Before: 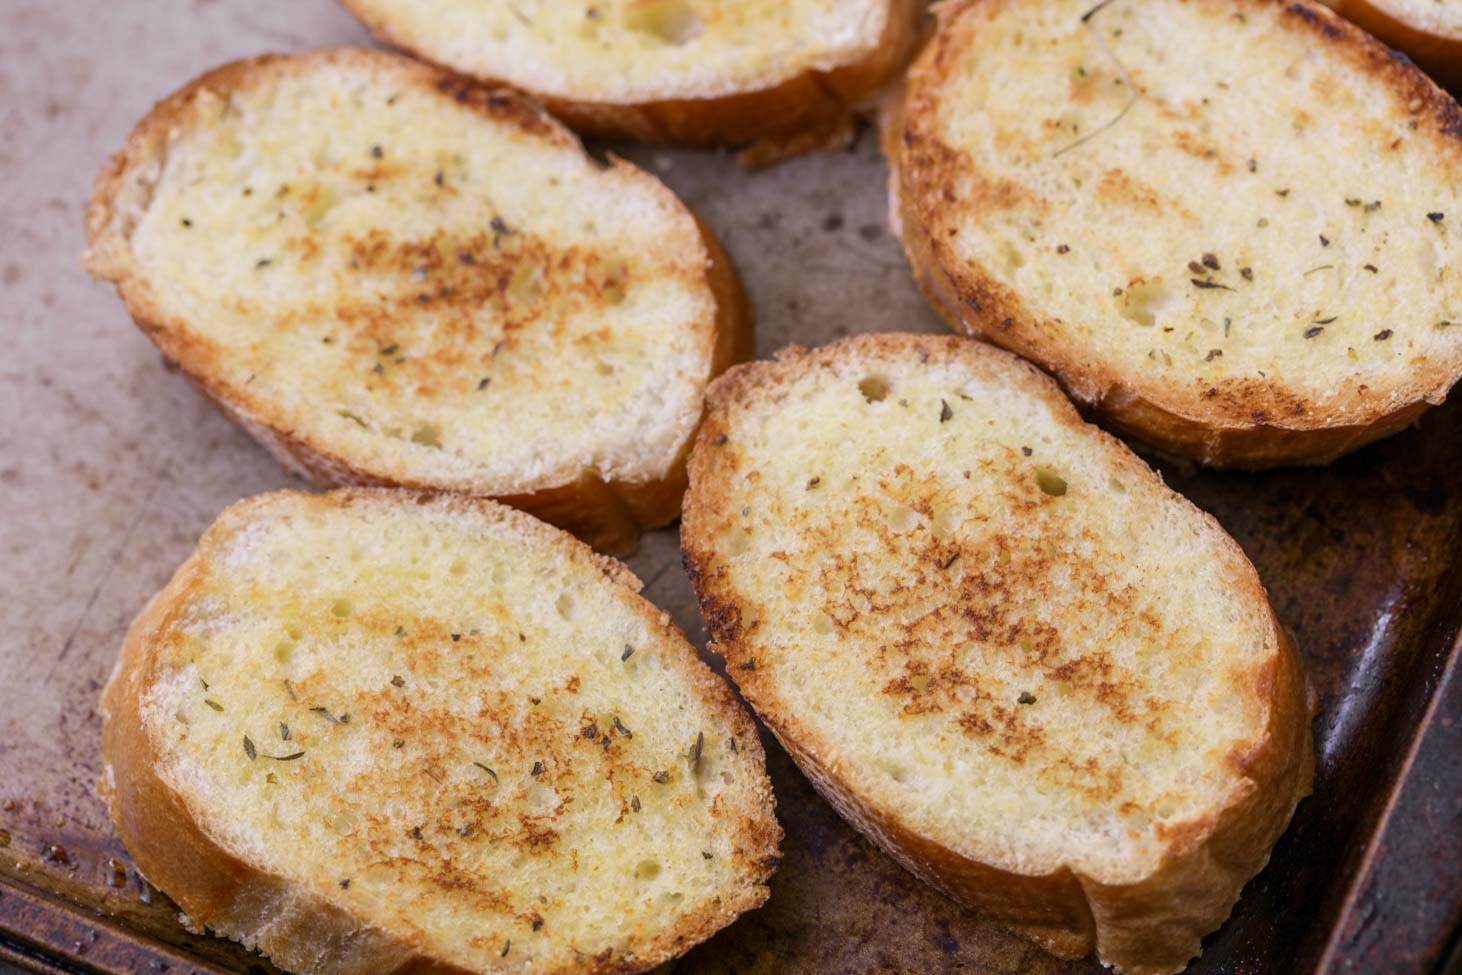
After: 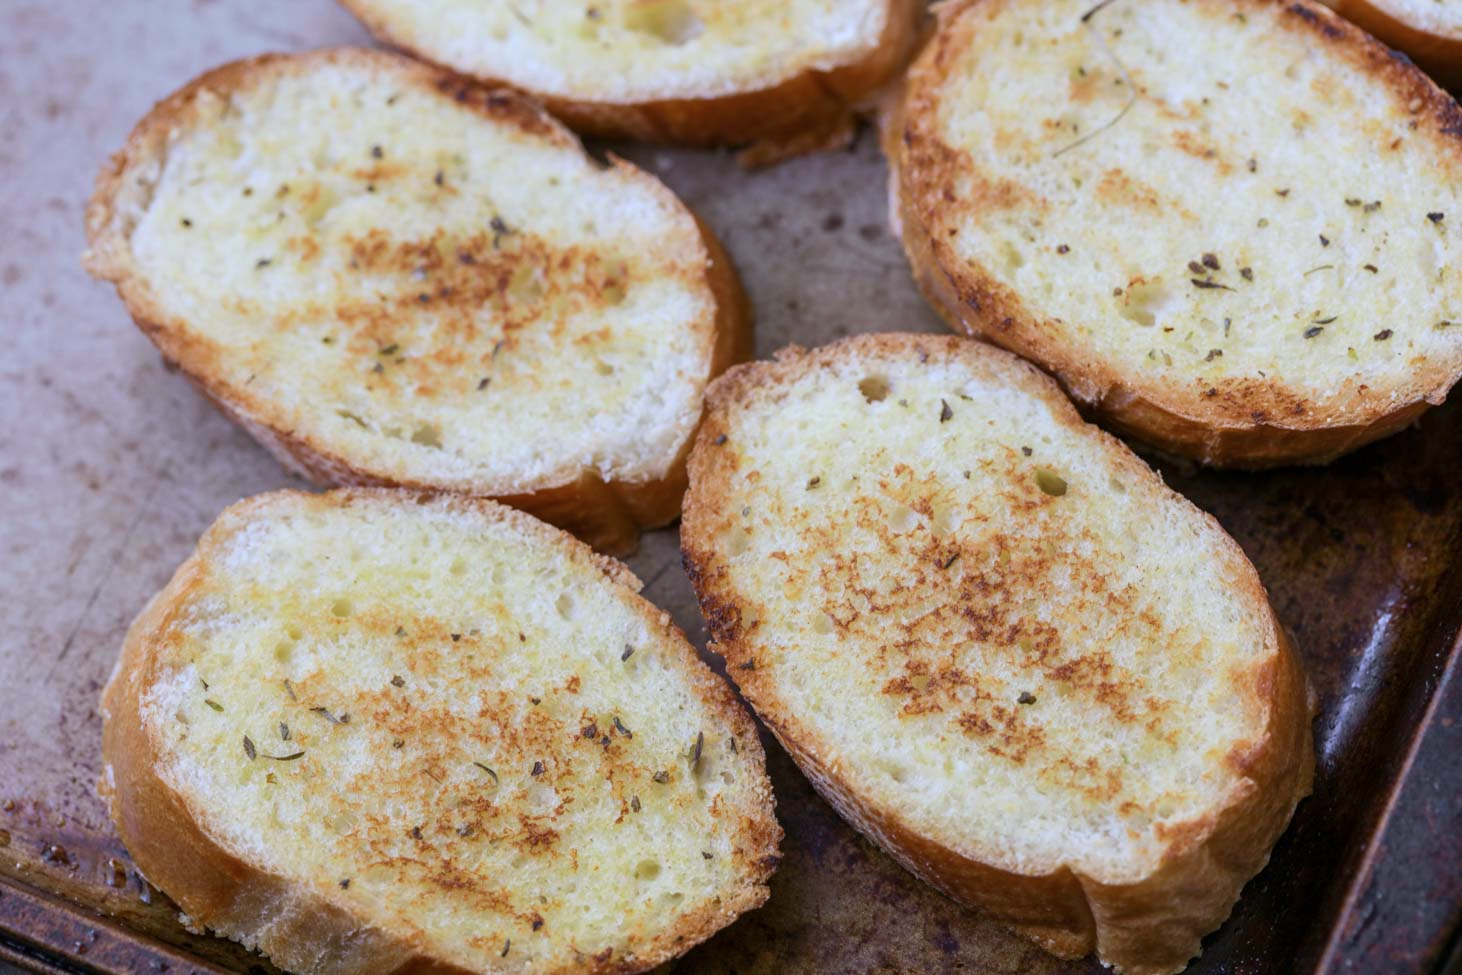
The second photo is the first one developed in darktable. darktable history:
color calibration: illuminant as shot in camera, x 0.378, y 0.381, temperature 4094.24 K
